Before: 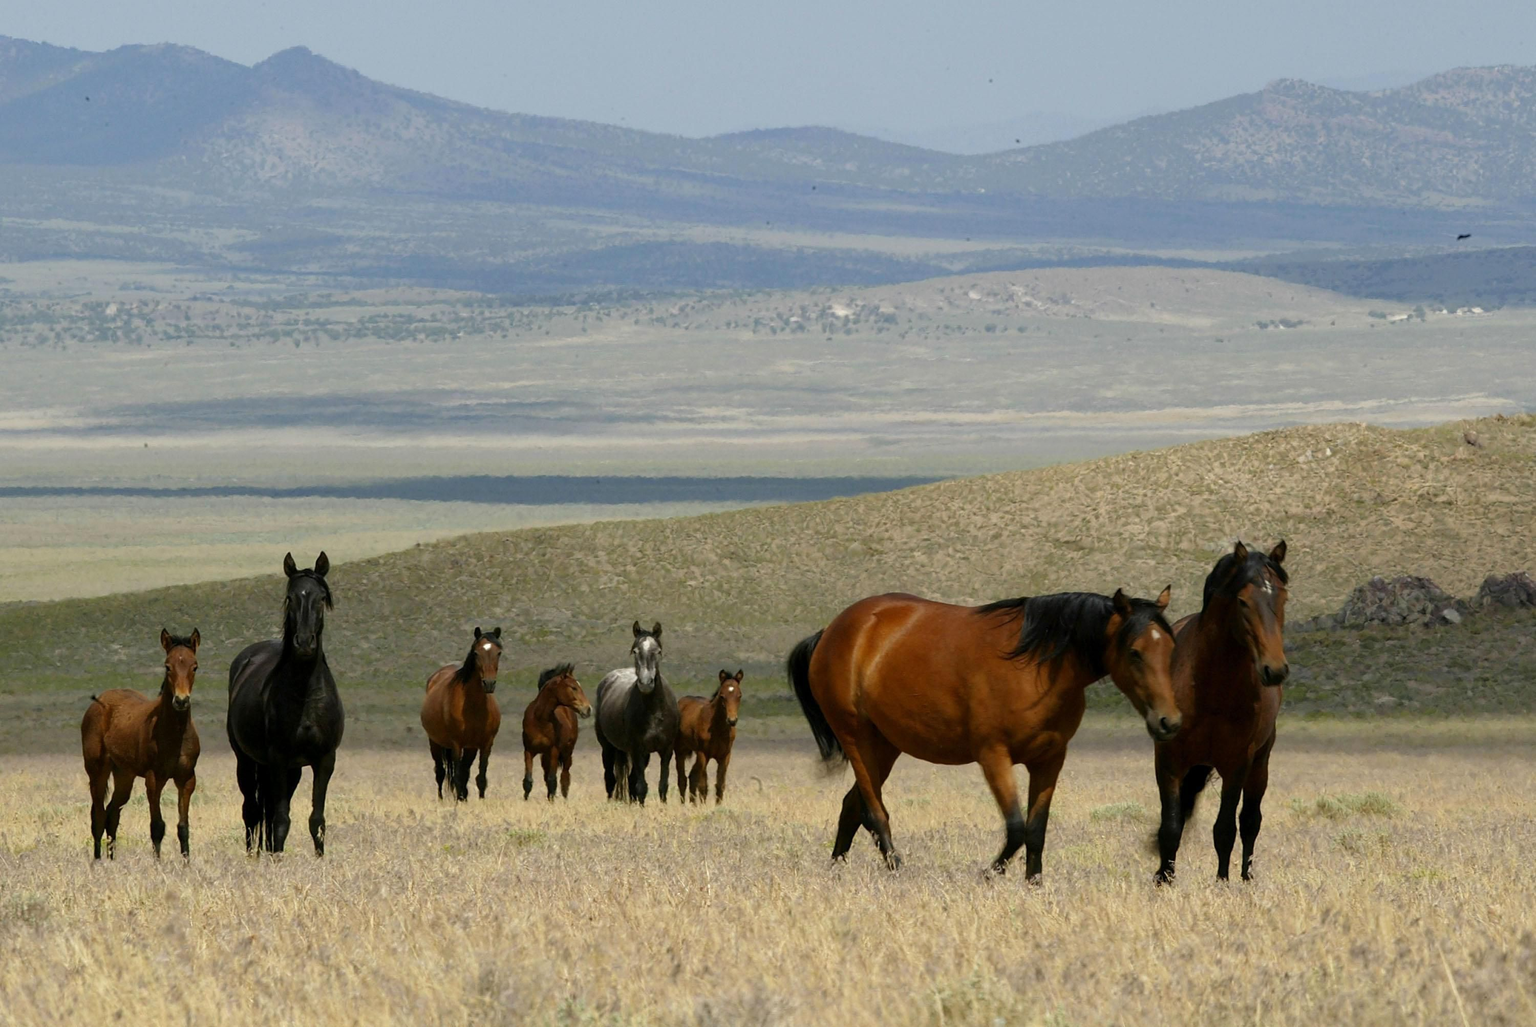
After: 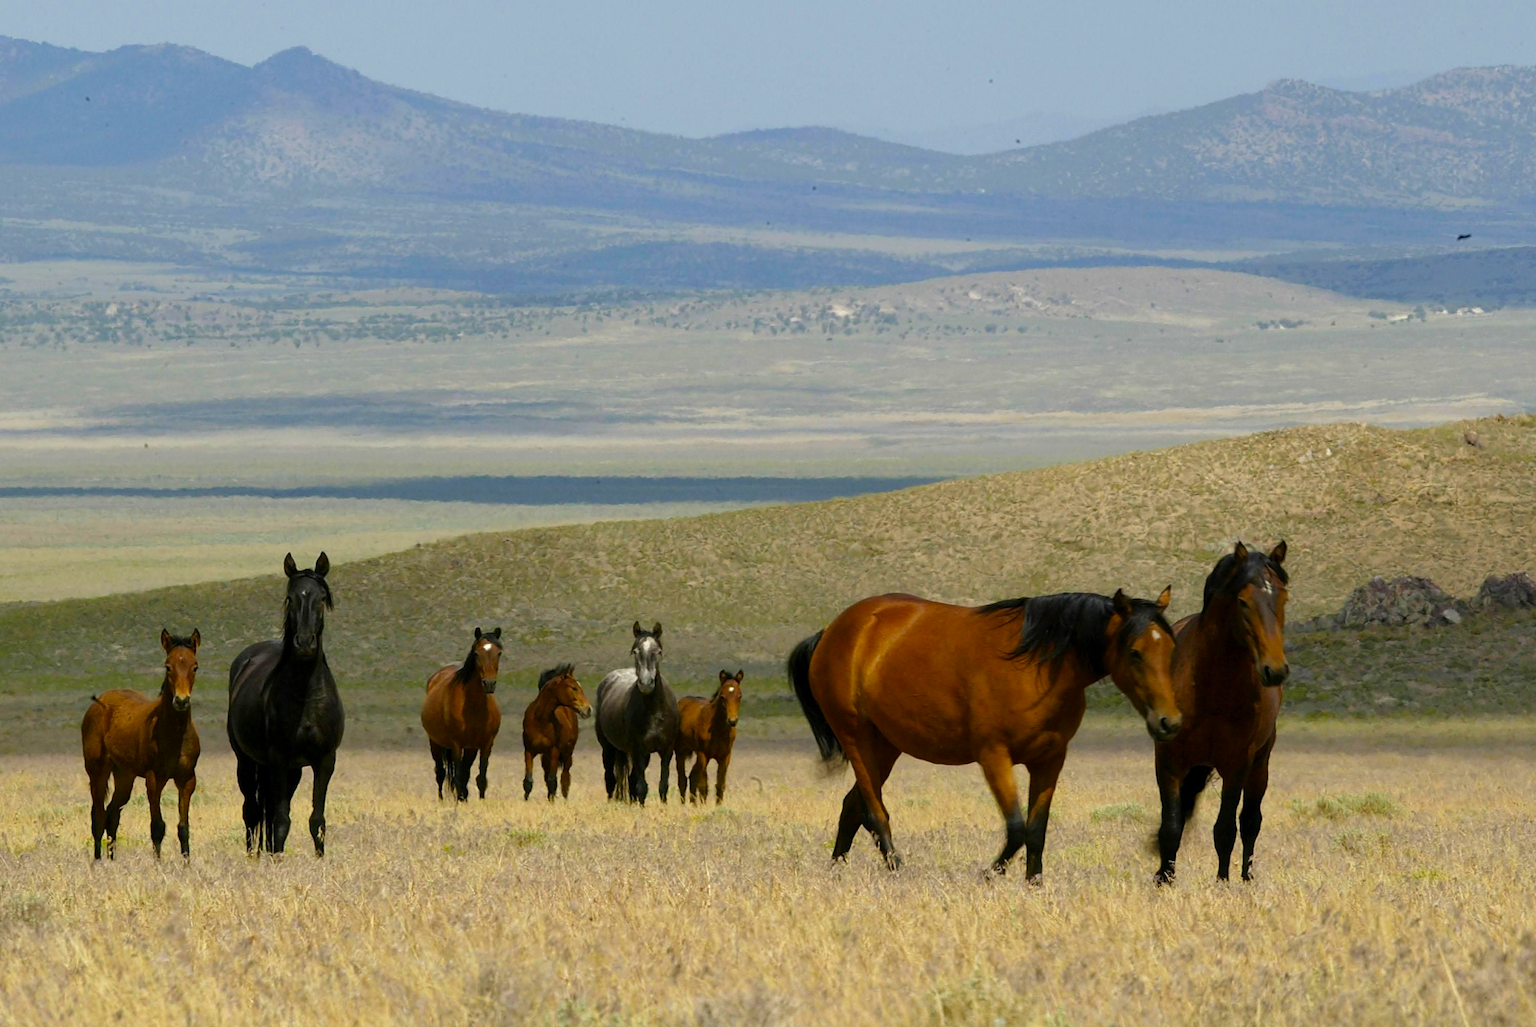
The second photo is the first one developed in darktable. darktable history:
color balance rgb: perceptual saturation grading › global saturation 25.197%, global vibrance 20.924%
